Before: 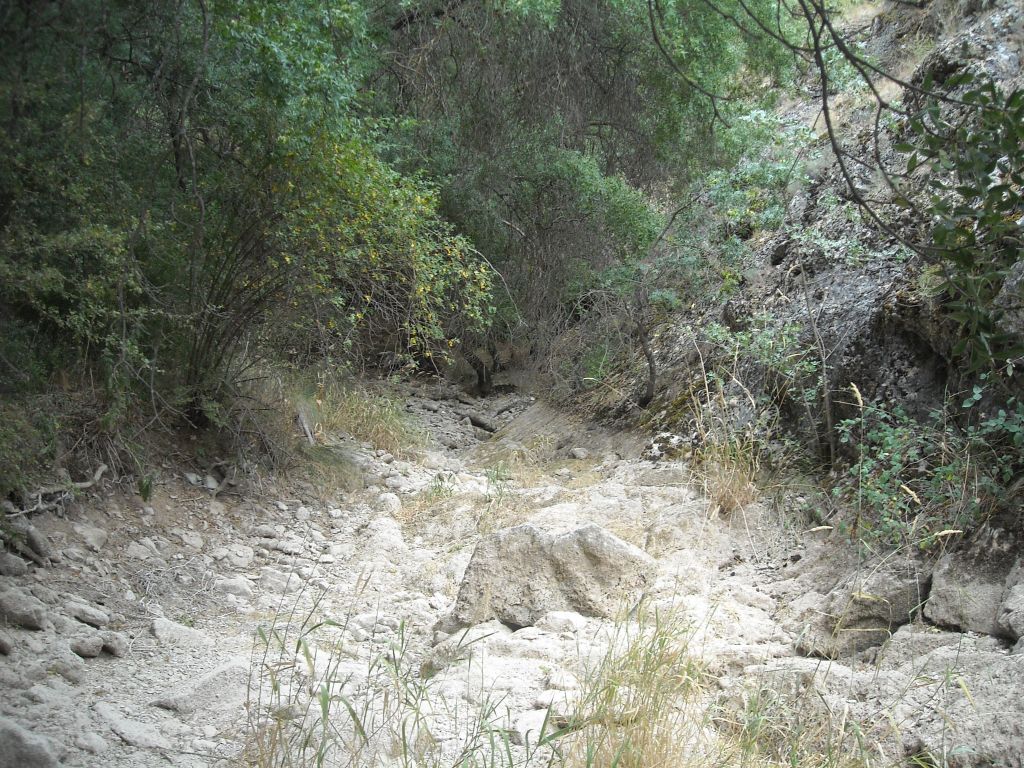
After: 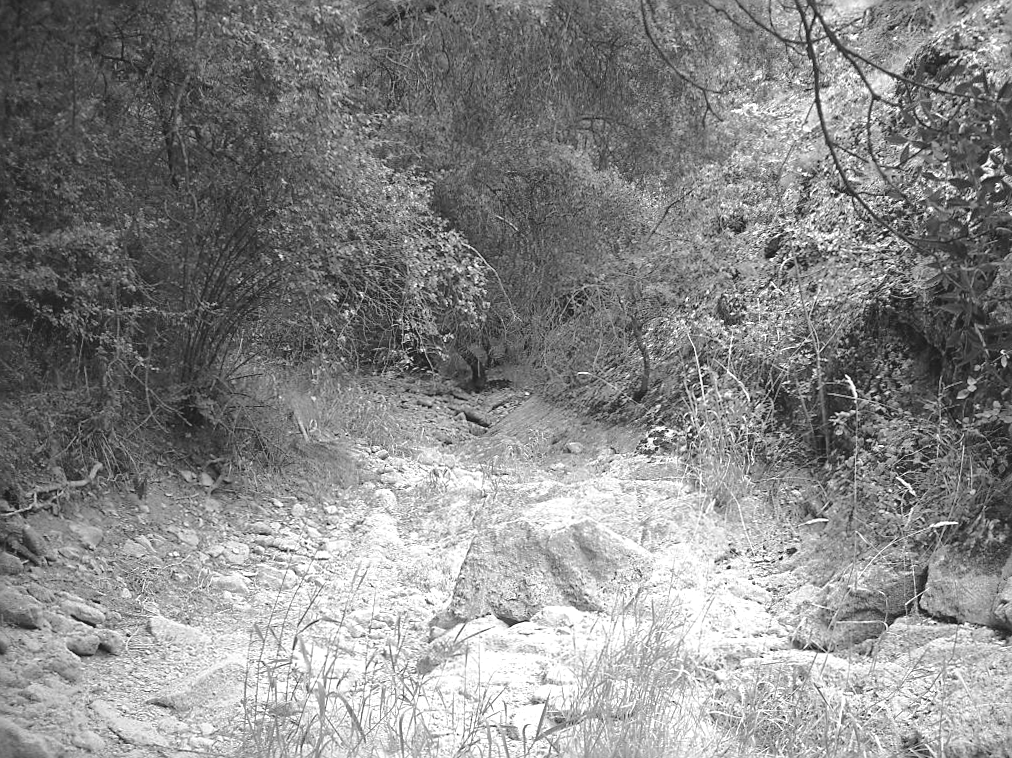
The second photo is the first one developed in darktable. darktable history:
exposure: black level correction -0.002, exposure 0.54 EV, compensate highlight preservation false
color balance rgb: perceptual saturation grading › global saturation 25%, perceptual brilliance grading › mid-tones 10%, perceptual brilliance grading › shadows 15%, global vibrance 20%
rotate and perspective: rotation -0.45°, automatic cropping original format, crop left 0.008, crop right 0.992, crop top 0.012, crop bottom 0.988
sharpen: on, module defaults
rgb curve: curves: ch0 [(0.123, 0.061) (0.995, 0.887)]; ch1 [(0.06, 0.116) (1, 0.906)]; ch2 [(0, 0) (0.824, 0.69) (1, 1)], mode RGB, independent channels, compensate middle gray true
monochrome: on, module defaults
